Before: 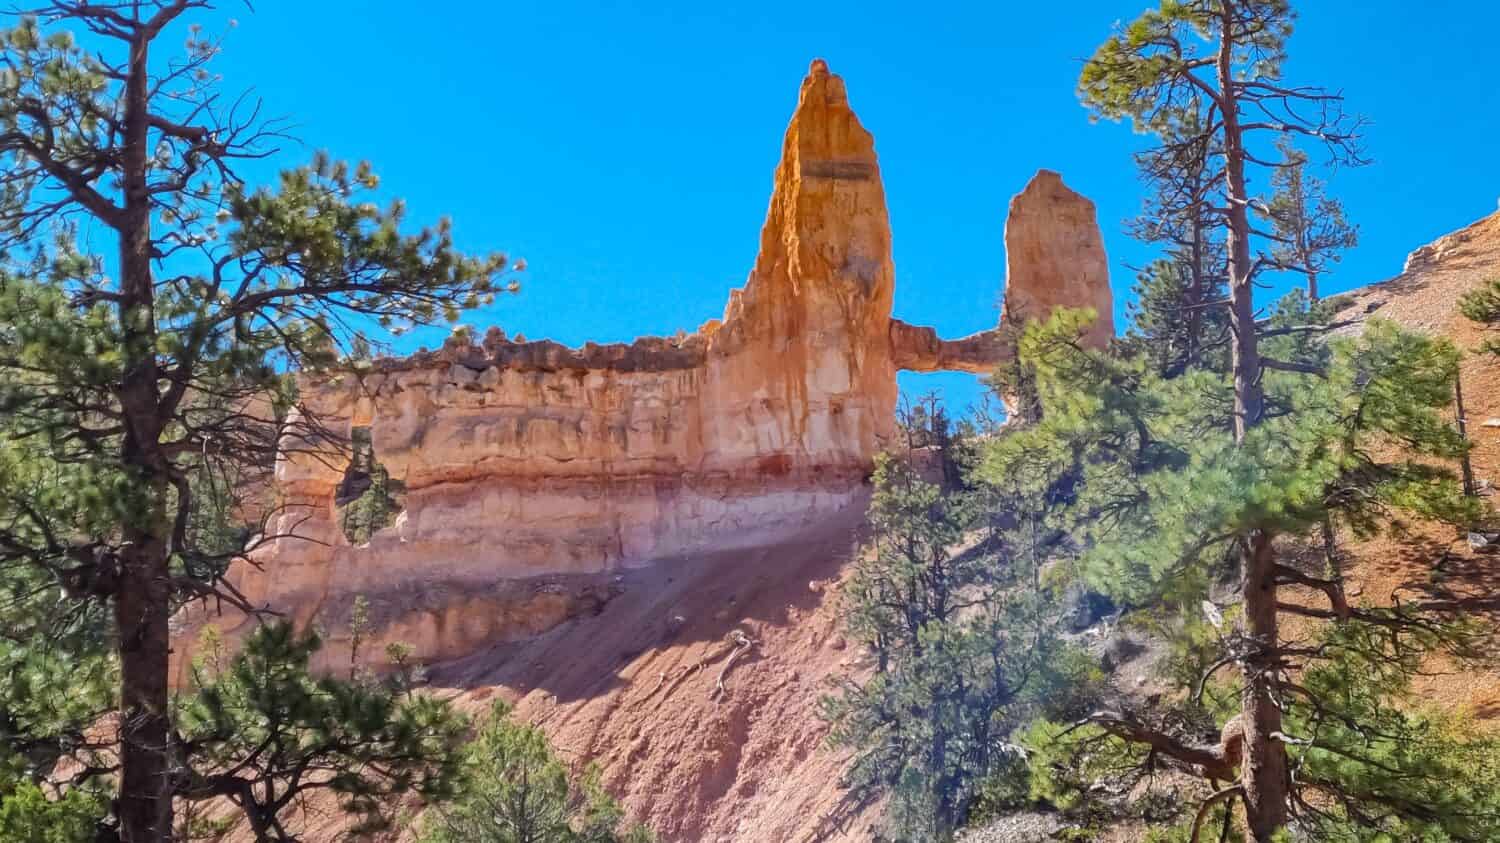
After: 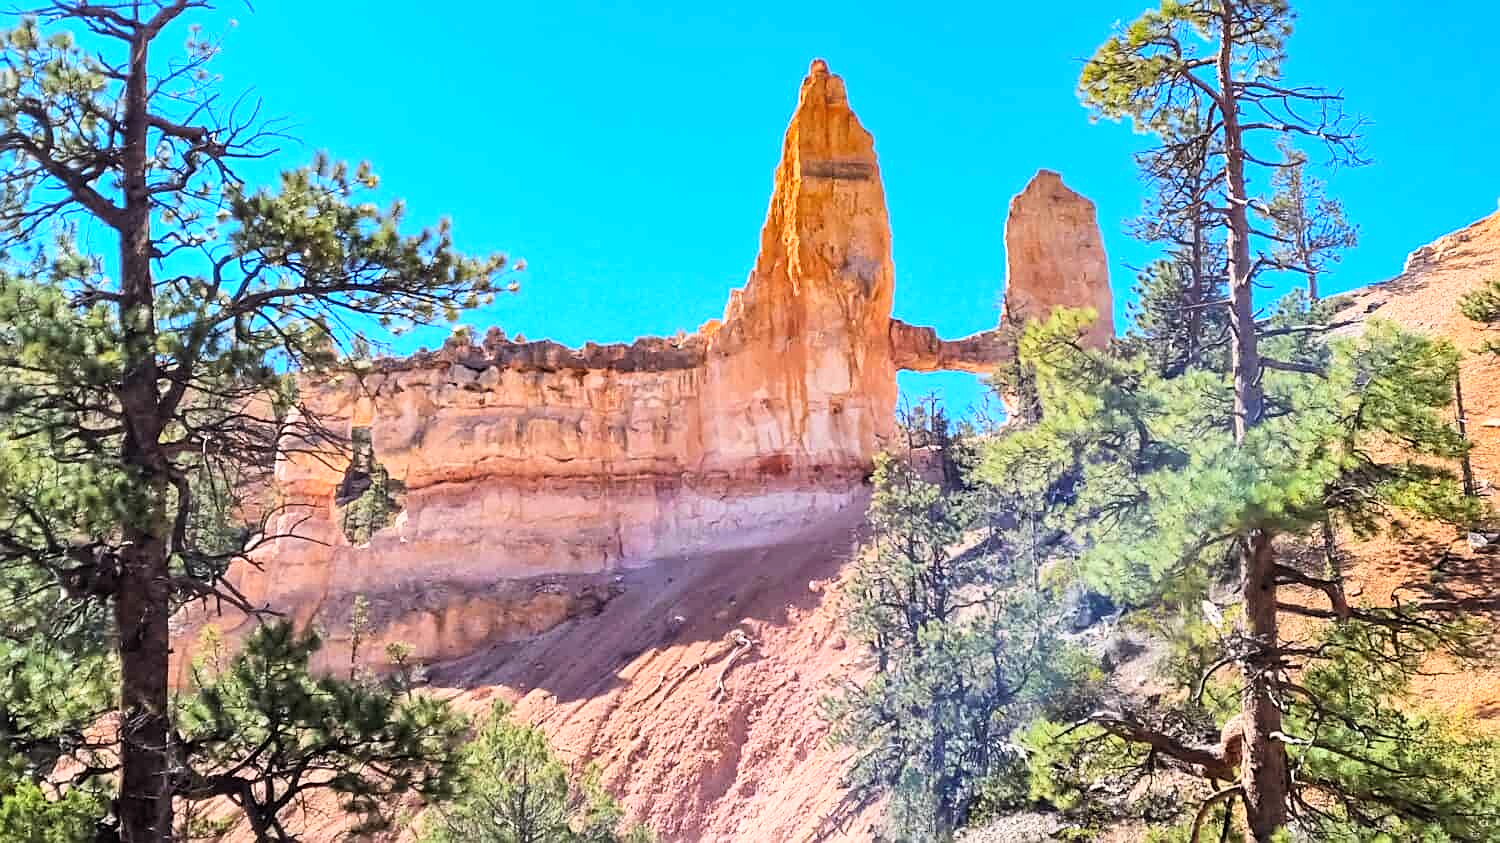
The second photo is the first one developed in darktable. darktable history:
sharpen: on, module defaults
base curve: curves: ch0 [(0, 0) (0.005, 0.002) (0.15, 0.3) (0.4, 0.7) (0.75, 0.95) (1, 1)]
